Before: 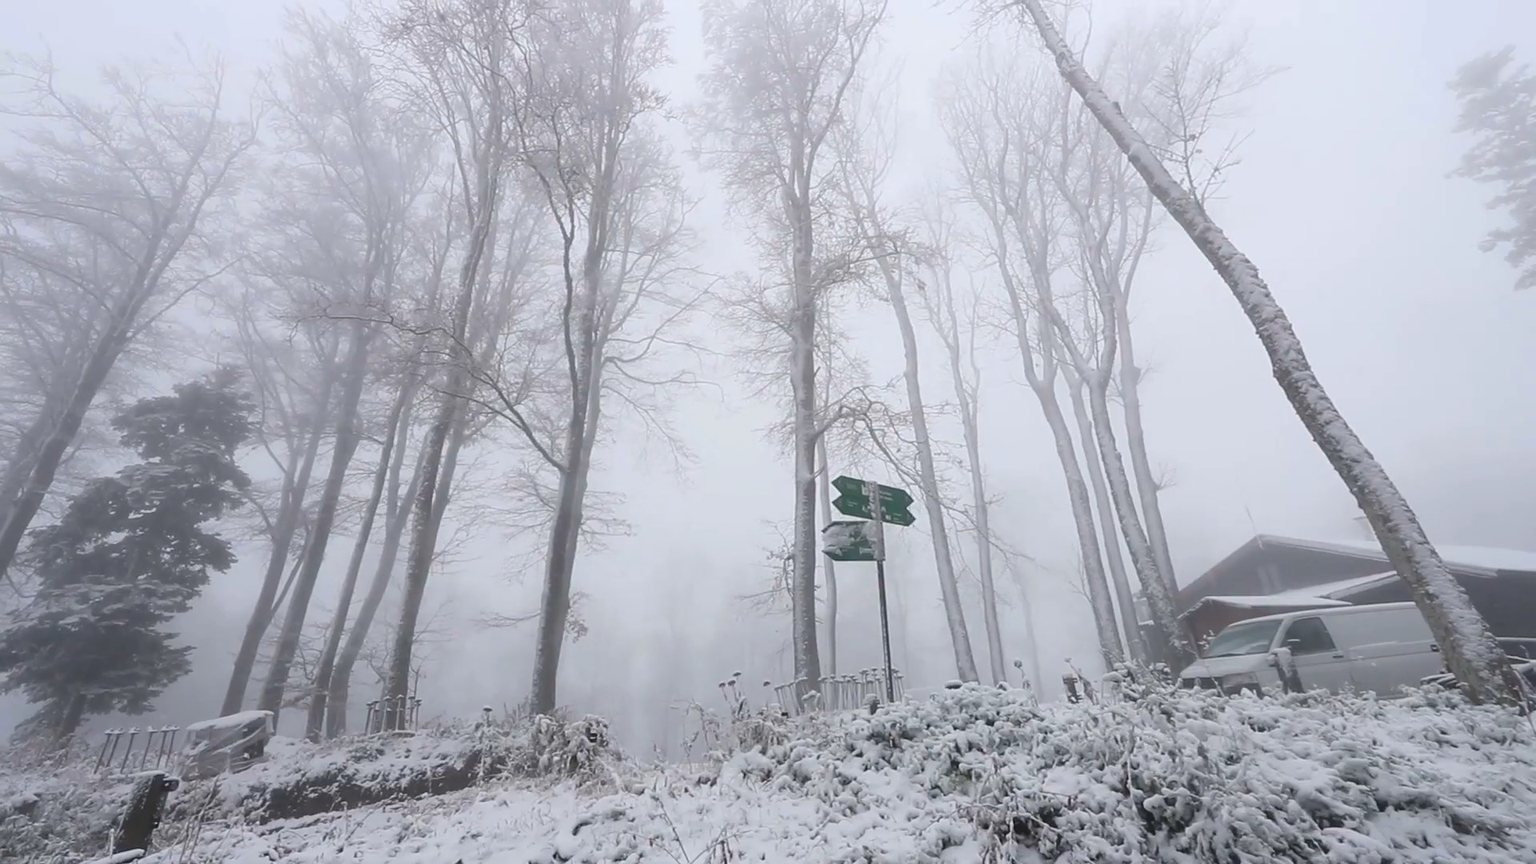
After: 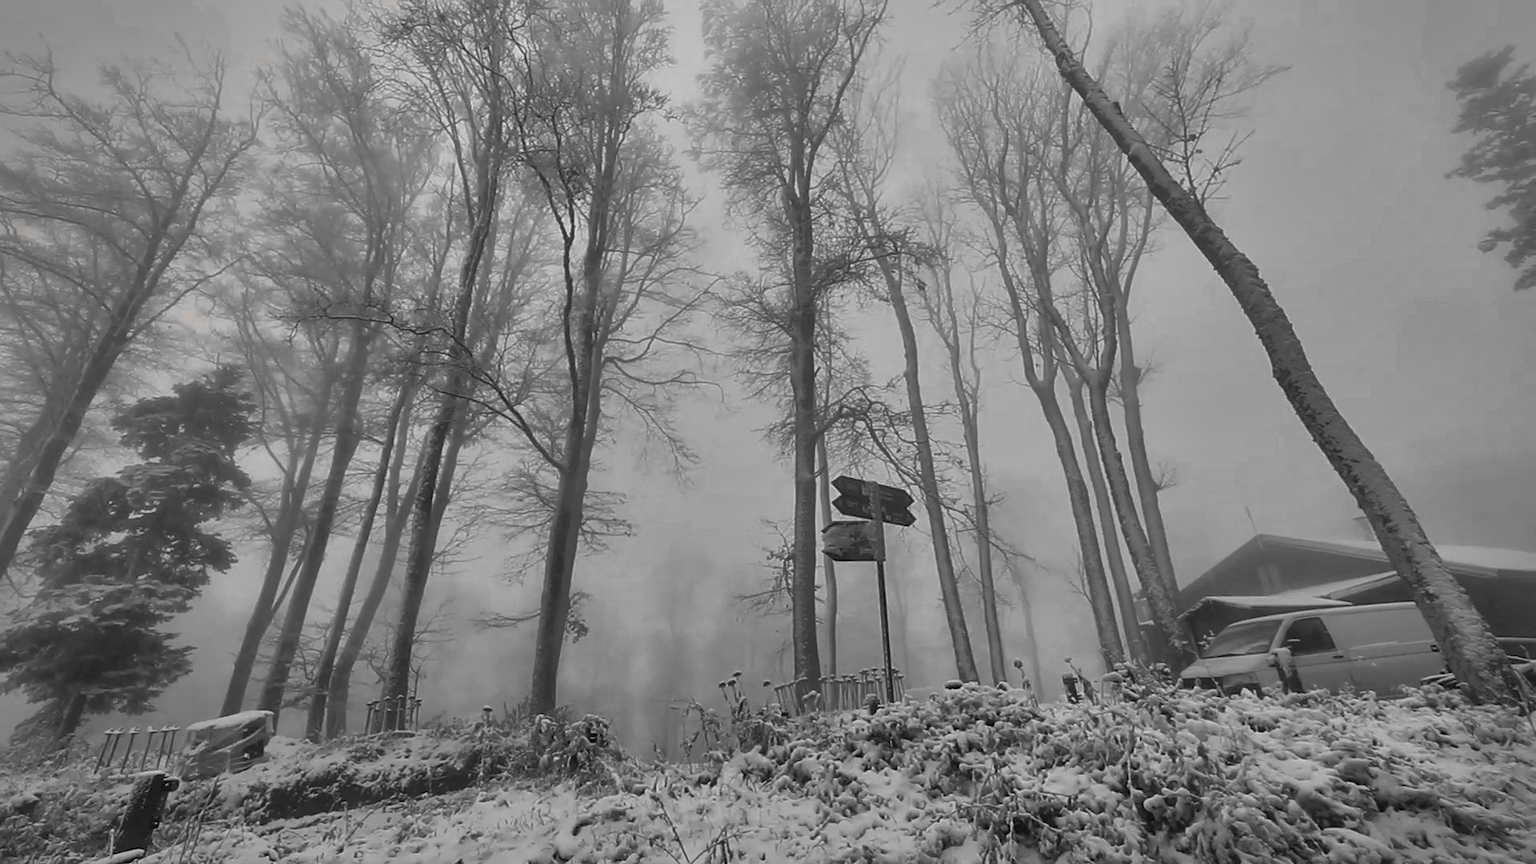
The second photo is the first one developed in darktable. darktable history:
color correction: highlights a* 8.98, highlights b* 15.09, shadows a* -0.49, shadows b* 26.52
vignetting: fall-off start 91%, fall-off radius 39.39%, brightness -0.182, saturation -0.3, width/height ratio 1.219, shape 1.3, dithering 8-bit output, unbound false
color zones: curves: ch1 [(0, 0.006) (0.094, 0.285) (0.171, 0.001) (0.429, 0.001) (0.571, 0.003) (0.714, 0.004) (0.857, 0.004) (1, 0.006)] | blend: blend mode normal, opacity 86%; mask: uniform (no mask)
local contrast: mode bilateral grid, contrast 25, coarseness 60, detail 151%, midtone range 0.2
tone mapping: contrast compression 1.5, spatial extent 10 | blend: blend mode average, opacity 100%; mask: uniform (no mask)
contrast equalizer: y [[0.5 ×6], [0.5 ×6], [0.975, 0.964, 0.925, 0.865, 0.793, 0.721], [0 ×6], [0 ×6]]
